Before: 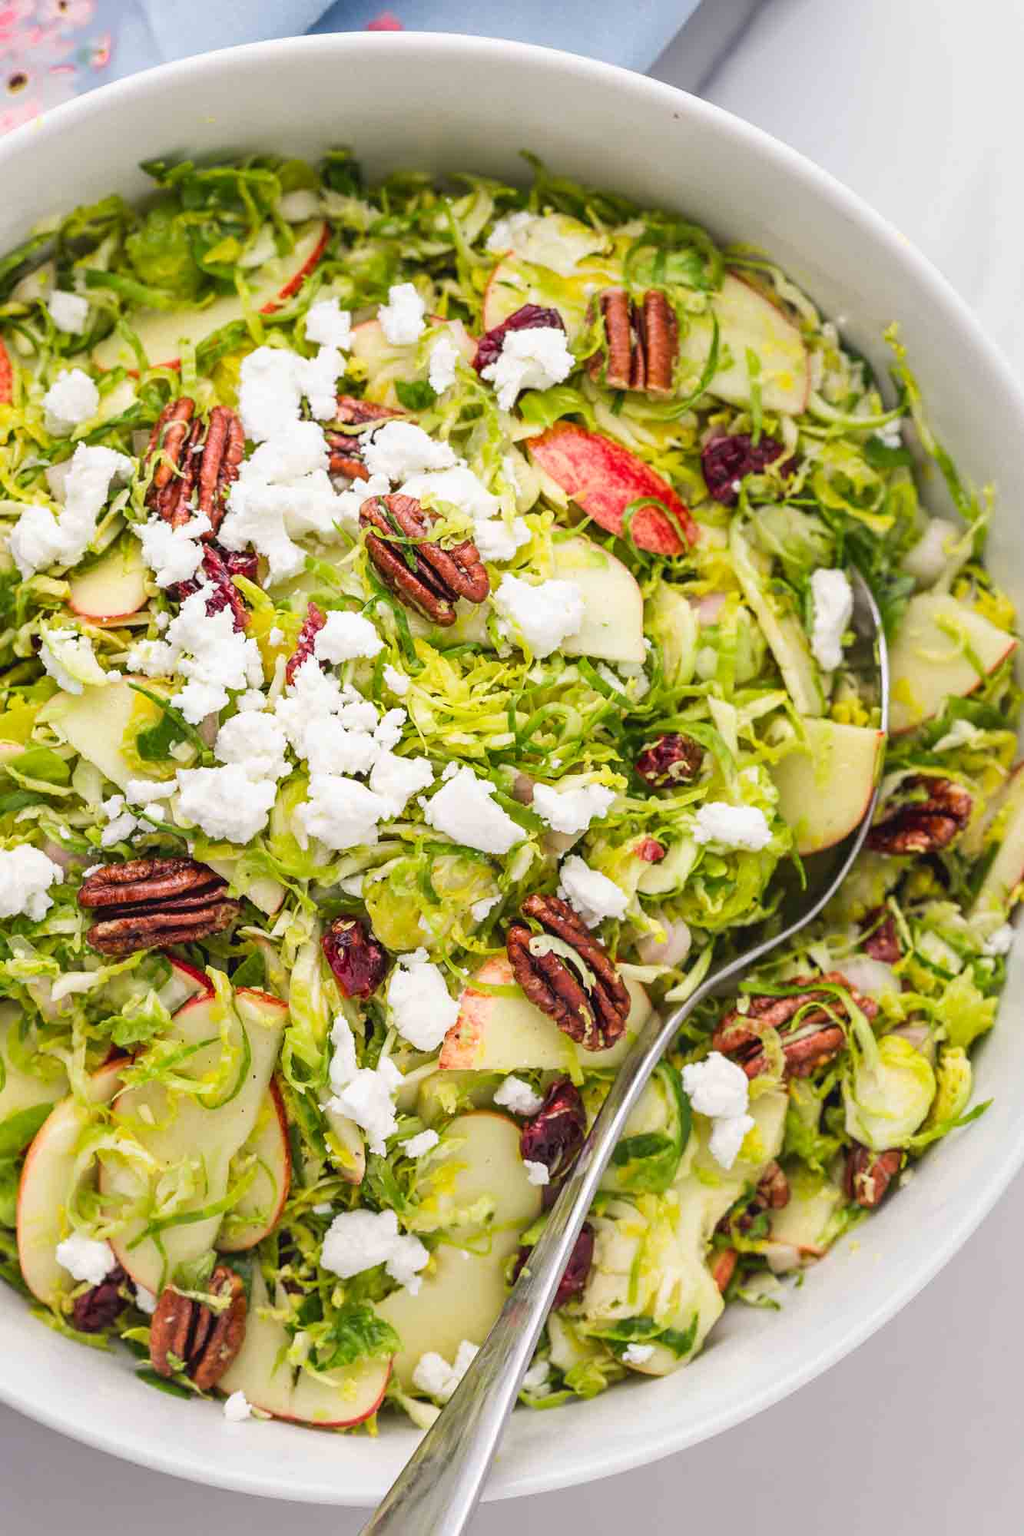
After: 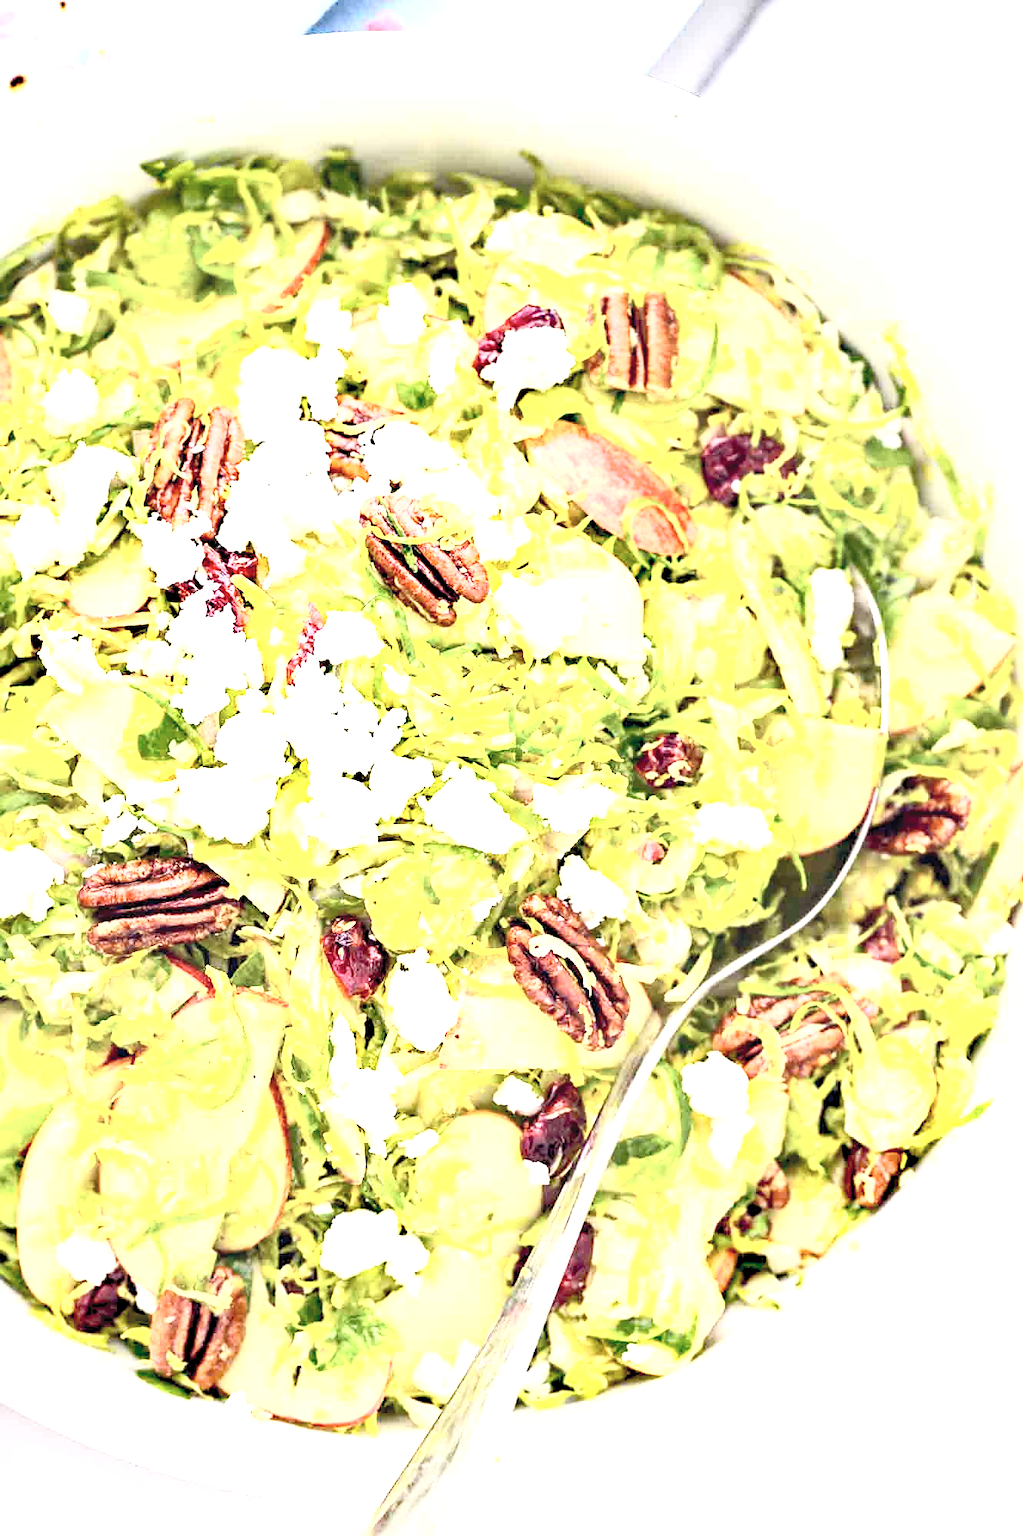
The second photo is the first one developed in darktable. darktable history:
base curve: curves: ch0 [(0, 0) (0.283, 0.295) (1, 1)], fusion 1, preserve colors none
contrast brightness saturation: contrast 0.448, brightness 0.561, saturation -0.209
levels: levels [0, 0.435, 0.917]
